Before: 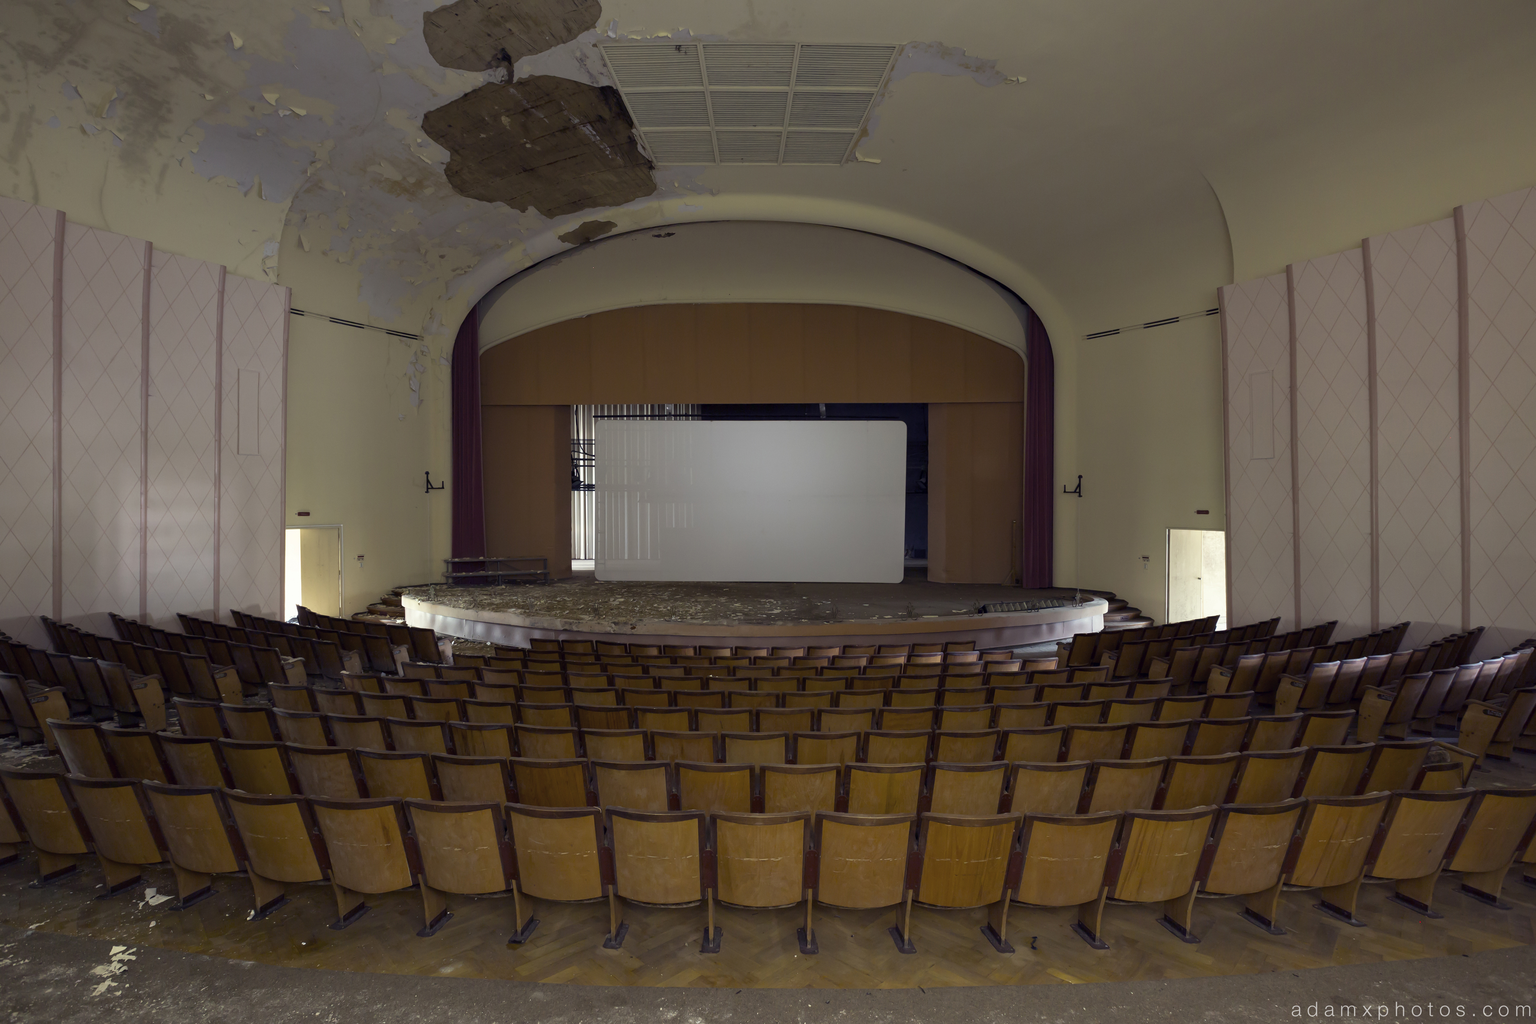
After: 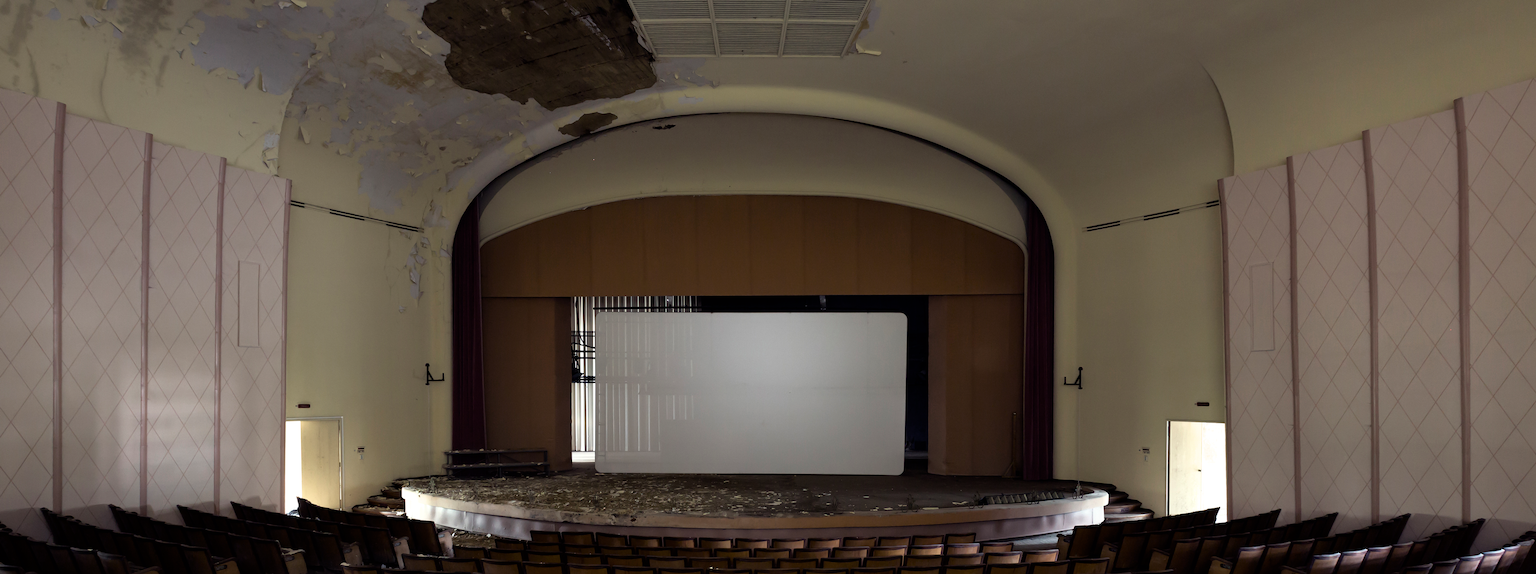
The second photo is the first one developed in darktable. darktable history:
filmic rgb: white relative exposure 2.2 EV, hardness 6.97
crop and rotate: top 10.605%, bottom 33.274%
